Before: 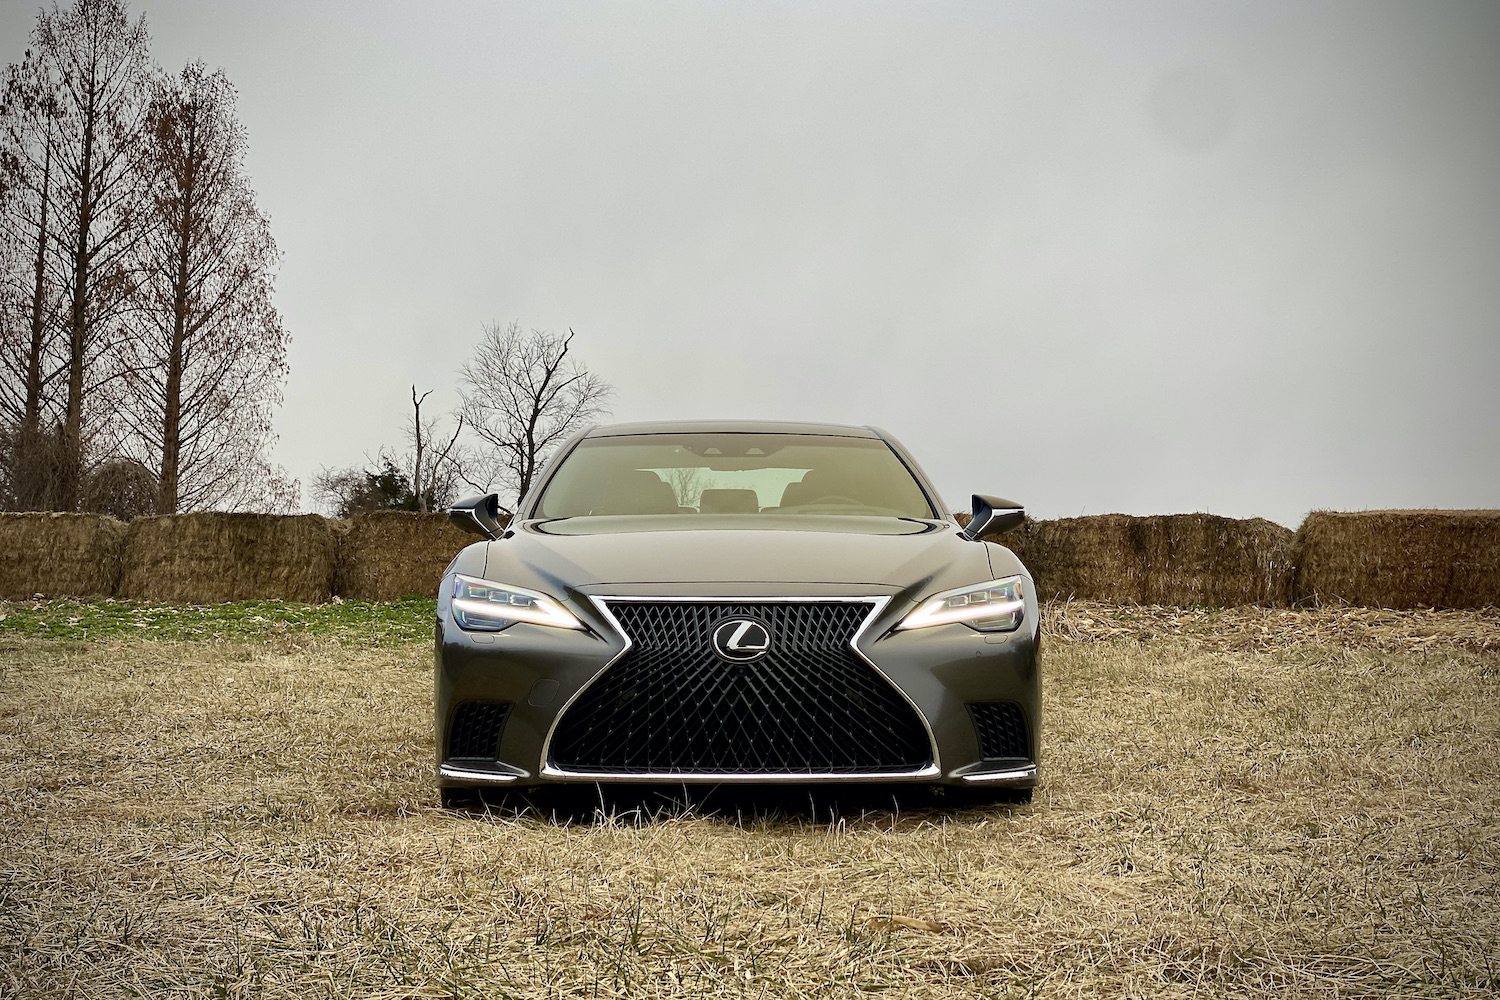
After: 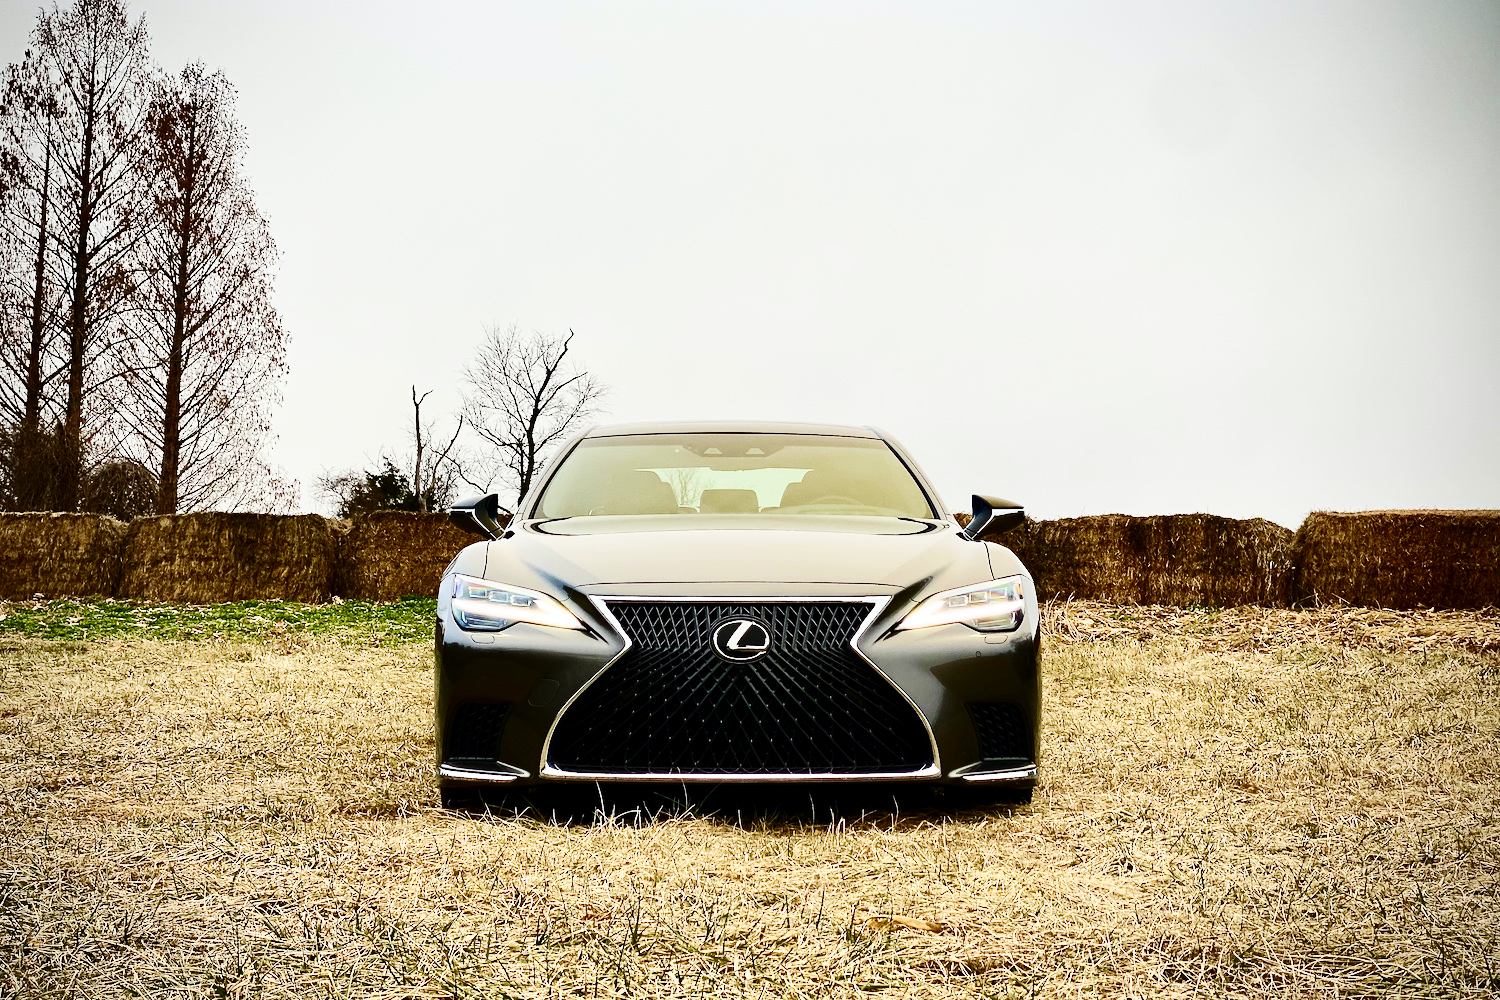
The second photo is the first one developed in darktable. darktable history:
tone curve: curves: ch0 [(0, 0) (0.003, 0.003) (0.011, 0.011) (0.025, 0.025) (0.044, 0.044) (0.069, 0.069) (0.1, 0.099) (0.136, 0.135) (0.177, 0.176) (0.224, 0.223) (0.277, 0.275) (0.335, 0.333) (0.399, 0.396) (0.468, 0.465) (0.543, 0.541) (0.623, 0.622) (0.709, 0.708) (0.801, 0.8) (0.898, 0.897) (1, 1)], color space Lab, independent channels, preserve colors none
base curve: curves: ch0 [(0, 0) (0.036, 0.025) (0.121, 0.166) (0.206, 0.329) (0.605, 0.79) (1, 1)], preserve colors none
contrast brightness saturation: contrast 0.27
